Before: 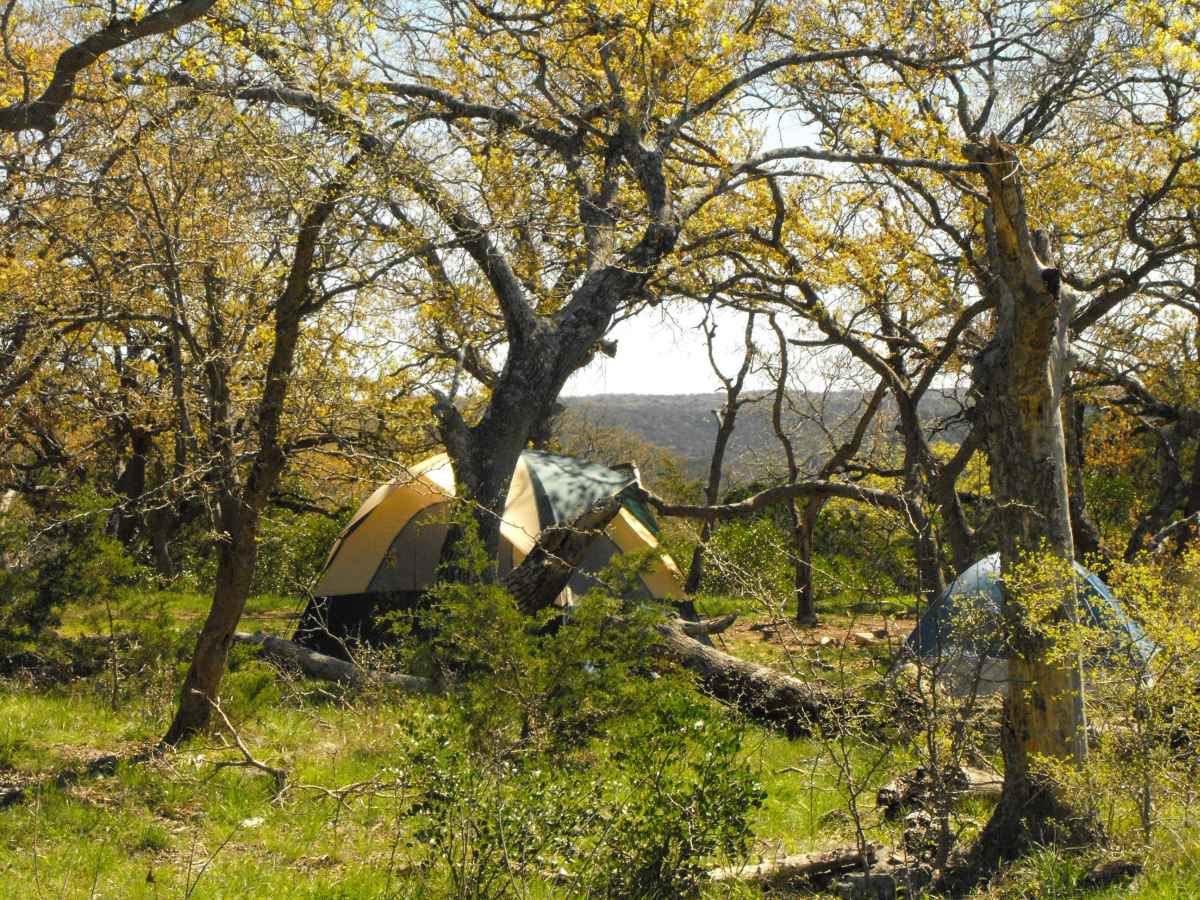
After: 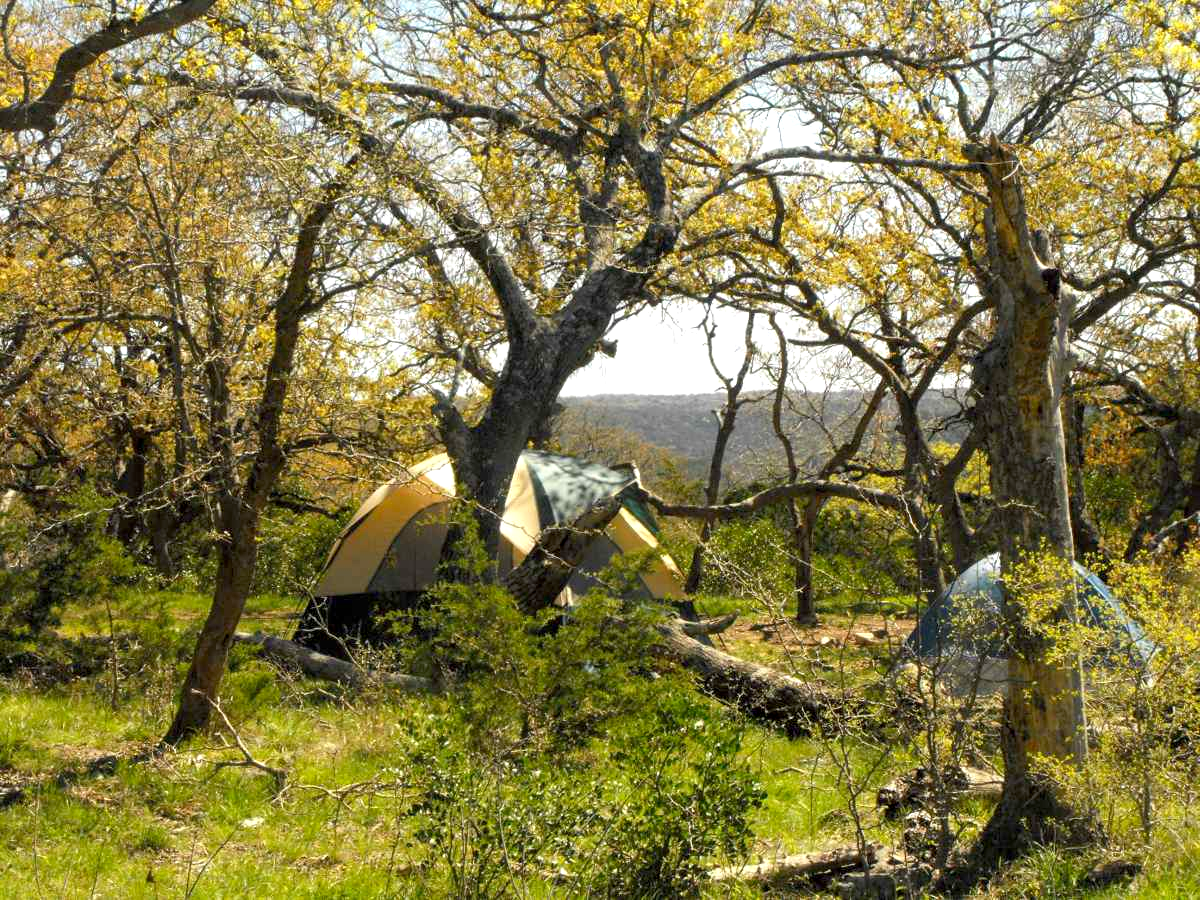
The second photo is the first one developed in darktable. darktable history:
exposure: black level correction 0.005, exposure 0.276 EV, compensate highlight preservation false
